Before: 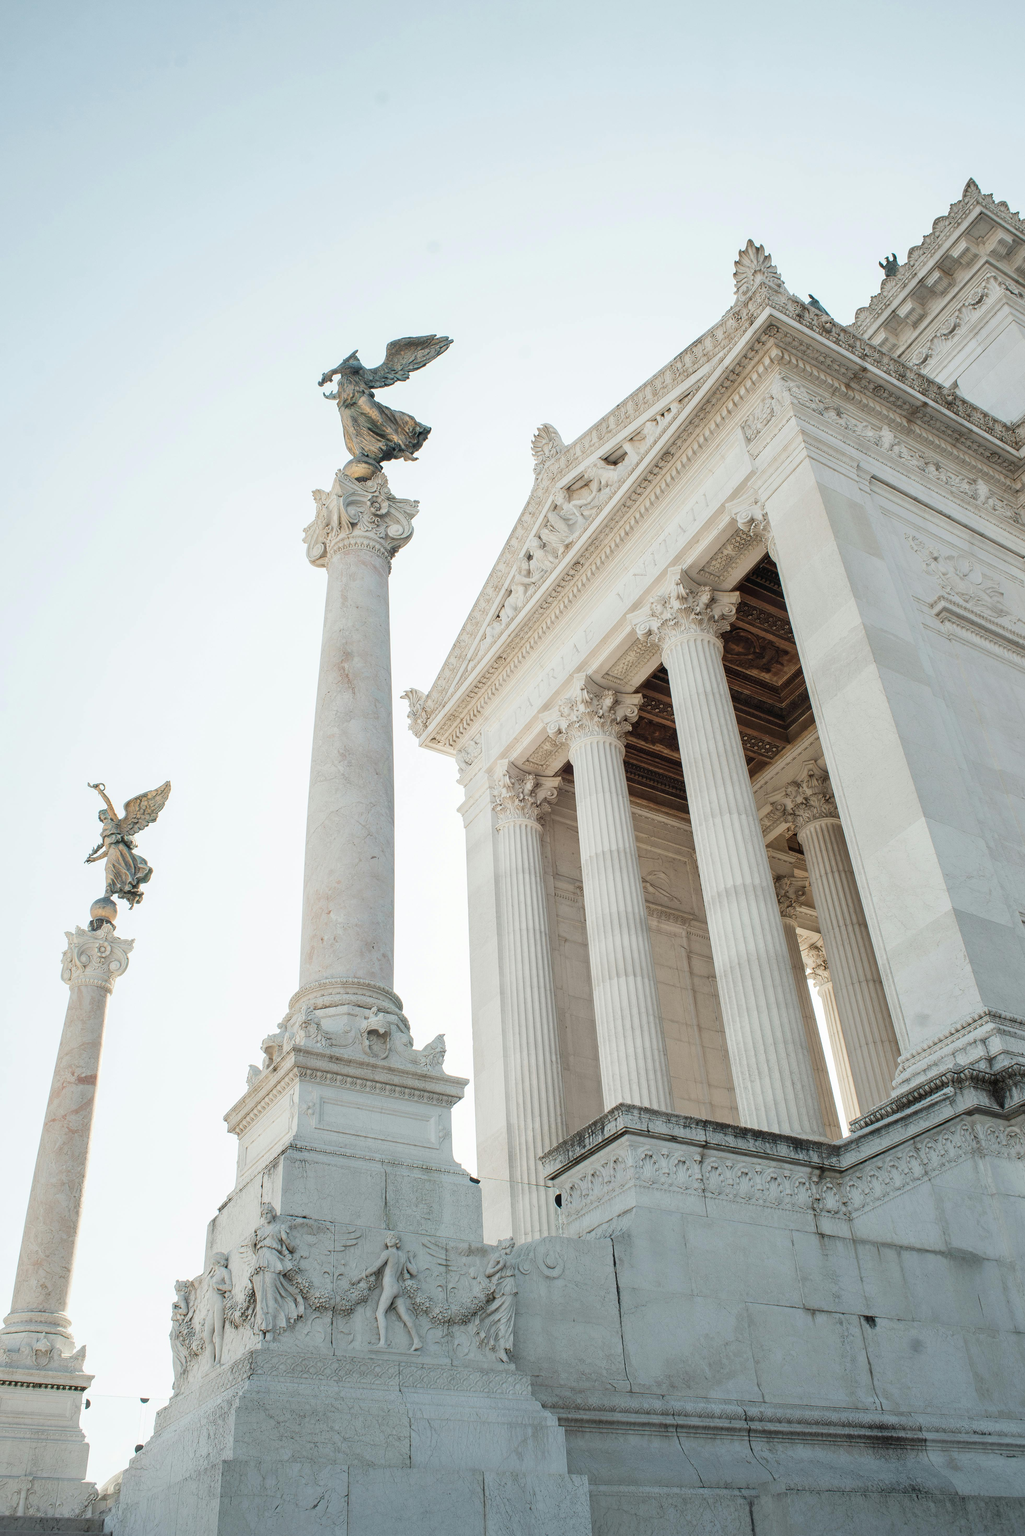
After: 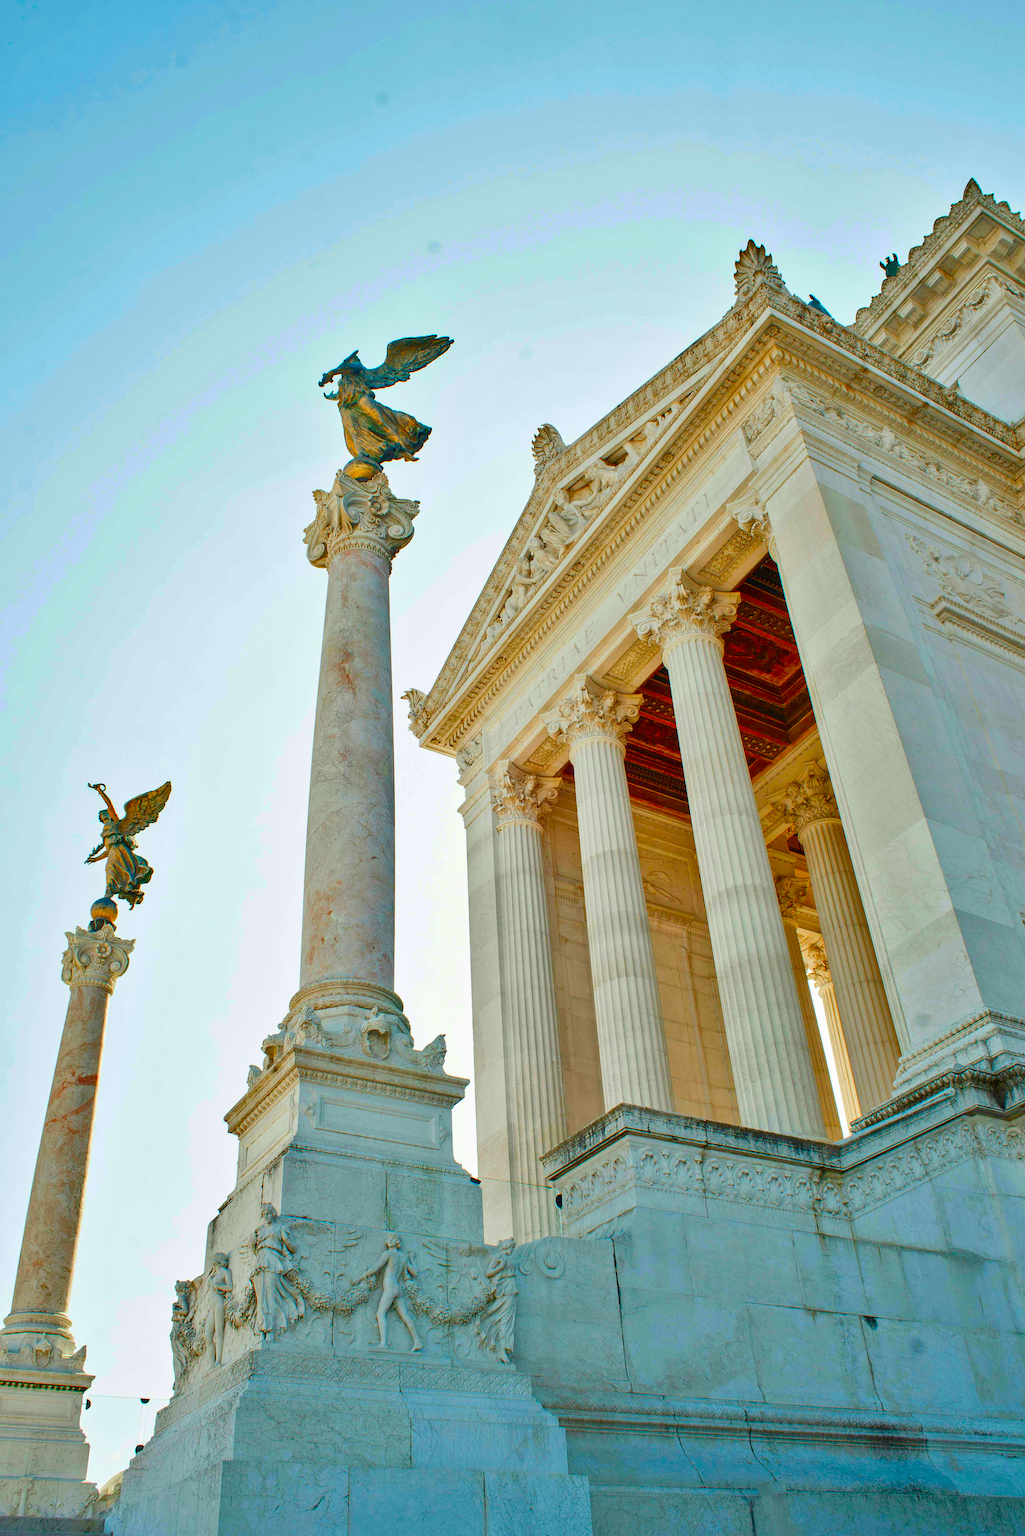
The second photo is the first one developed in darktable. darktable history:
color correction: saturation 3
shadows and highlights: radius 108.52, shadows 23.73, highlights -59.32, low approximation 0.01, soften with gaussian
color balance rgb: perceptual saturation grading › global saturation 20%, perceptual saturation grading › highlights -25%, perceptual saturation grading › shadows 50%
